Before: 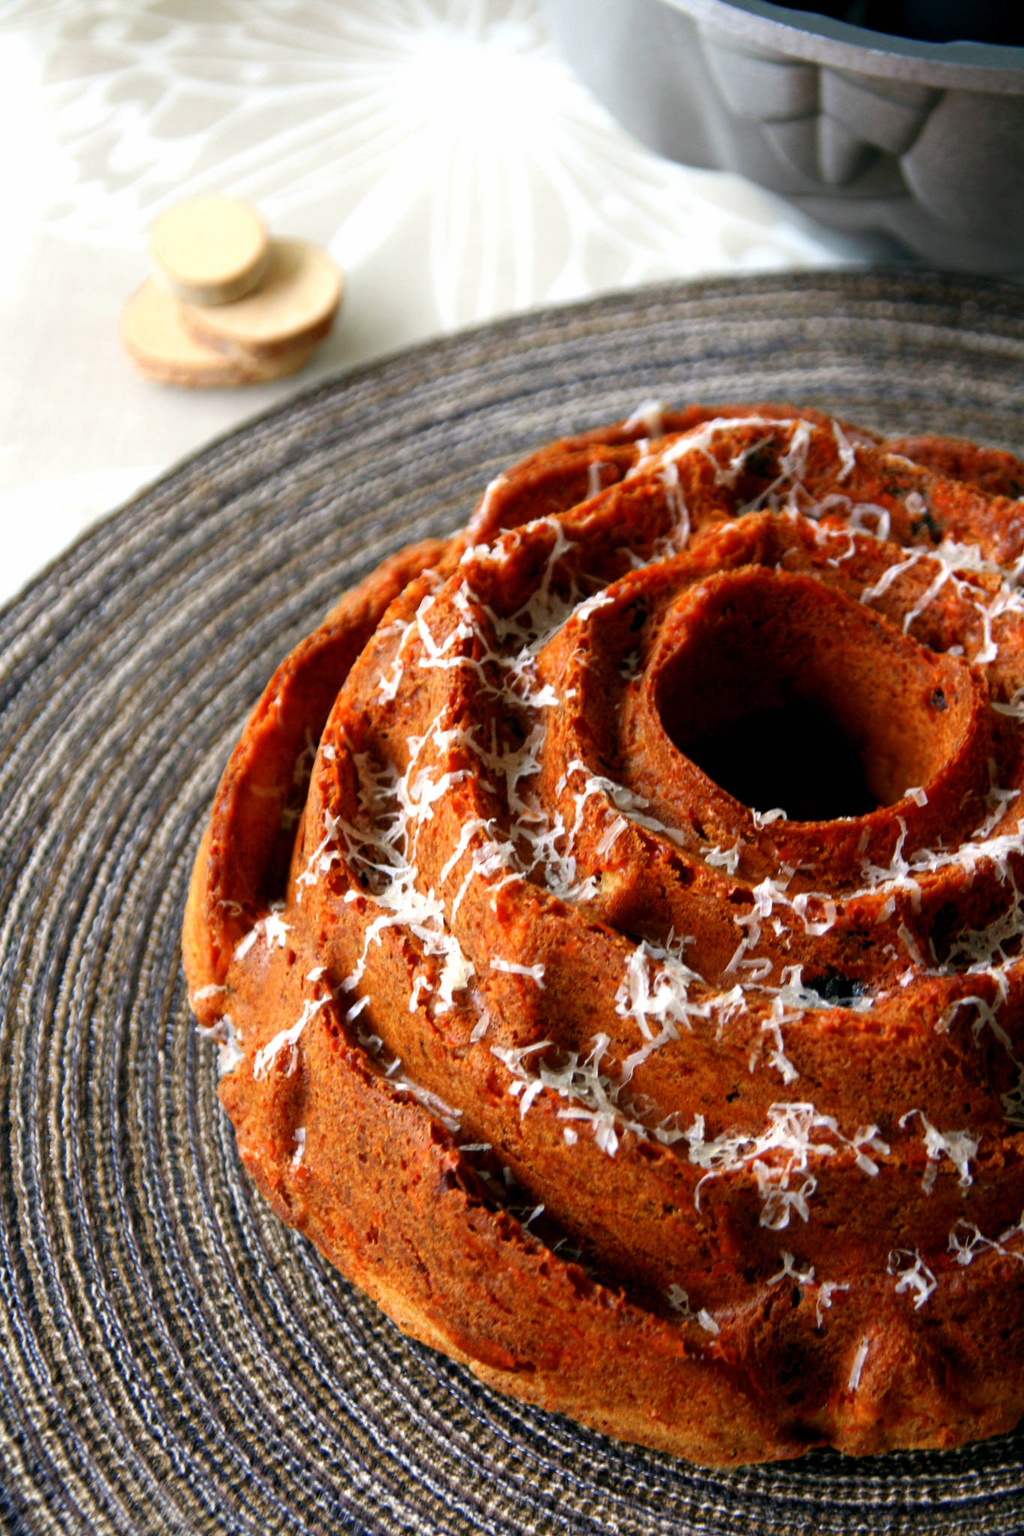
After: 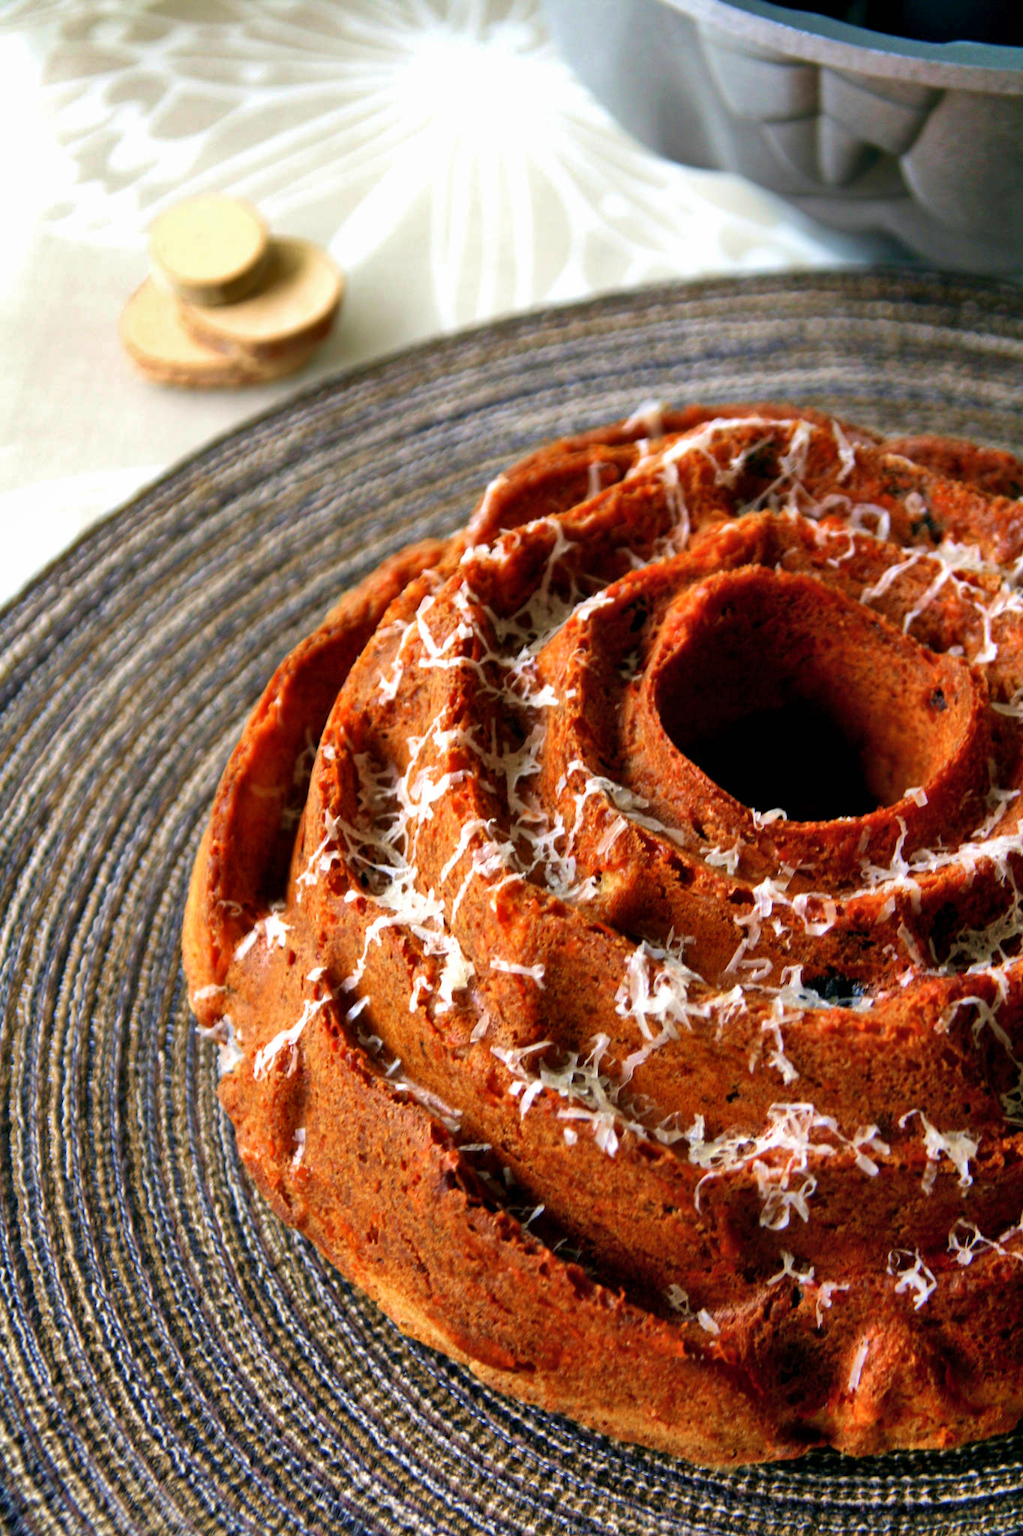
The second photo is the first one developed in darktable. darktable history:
shadows and highlights: soften with gaussian
velvia: strength 45%
